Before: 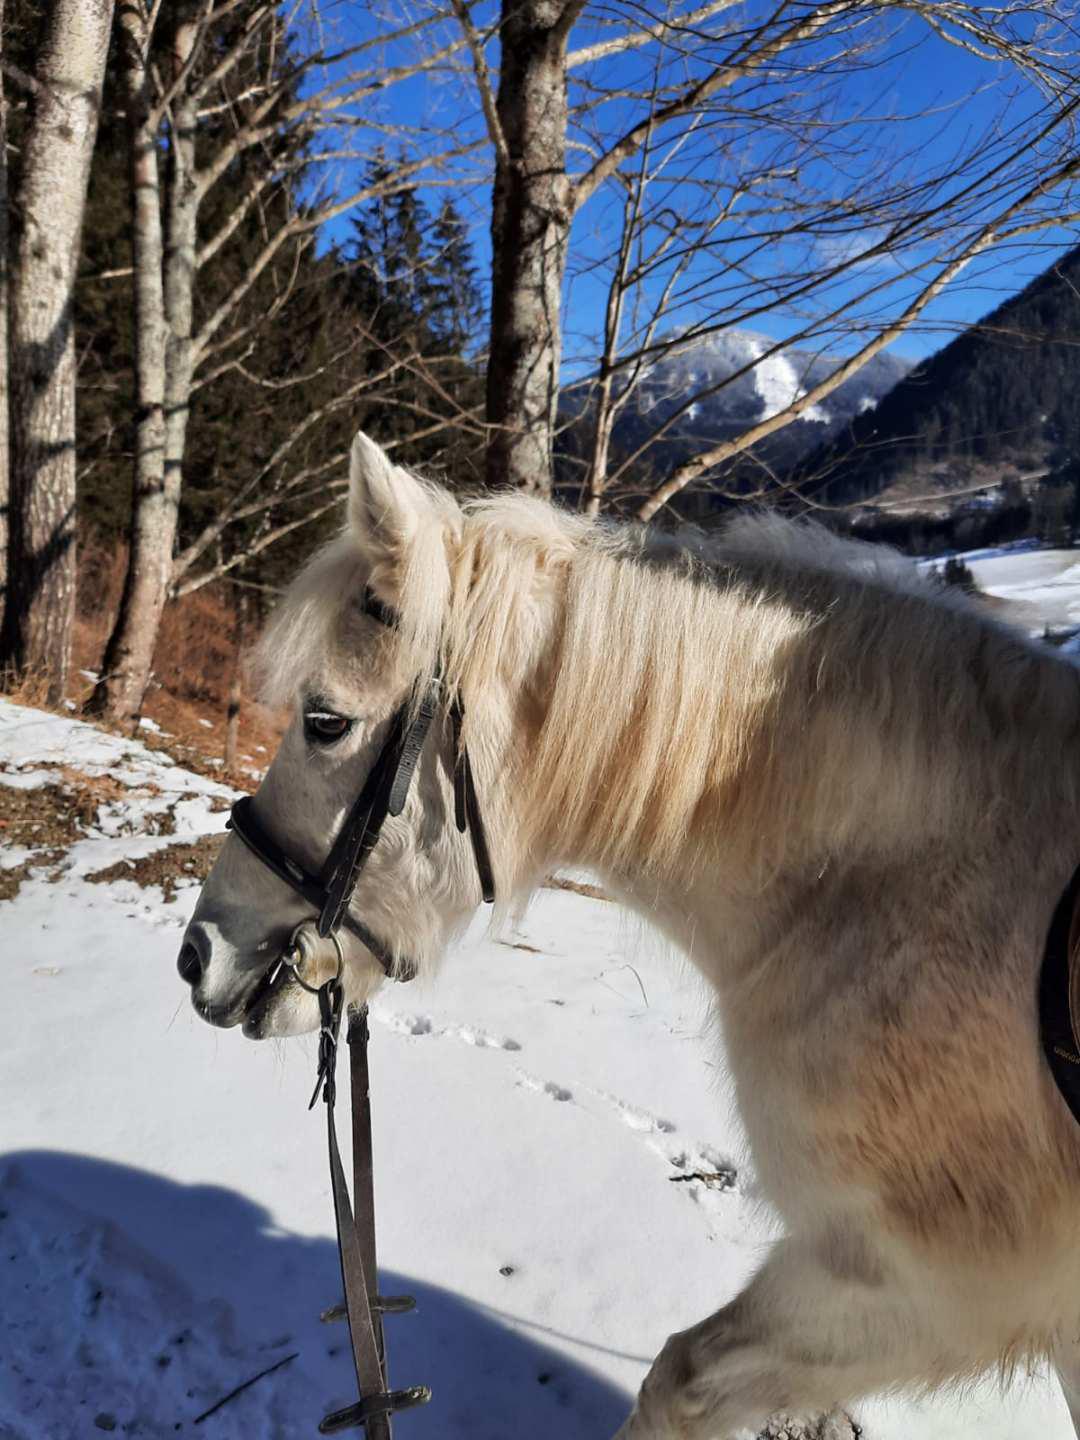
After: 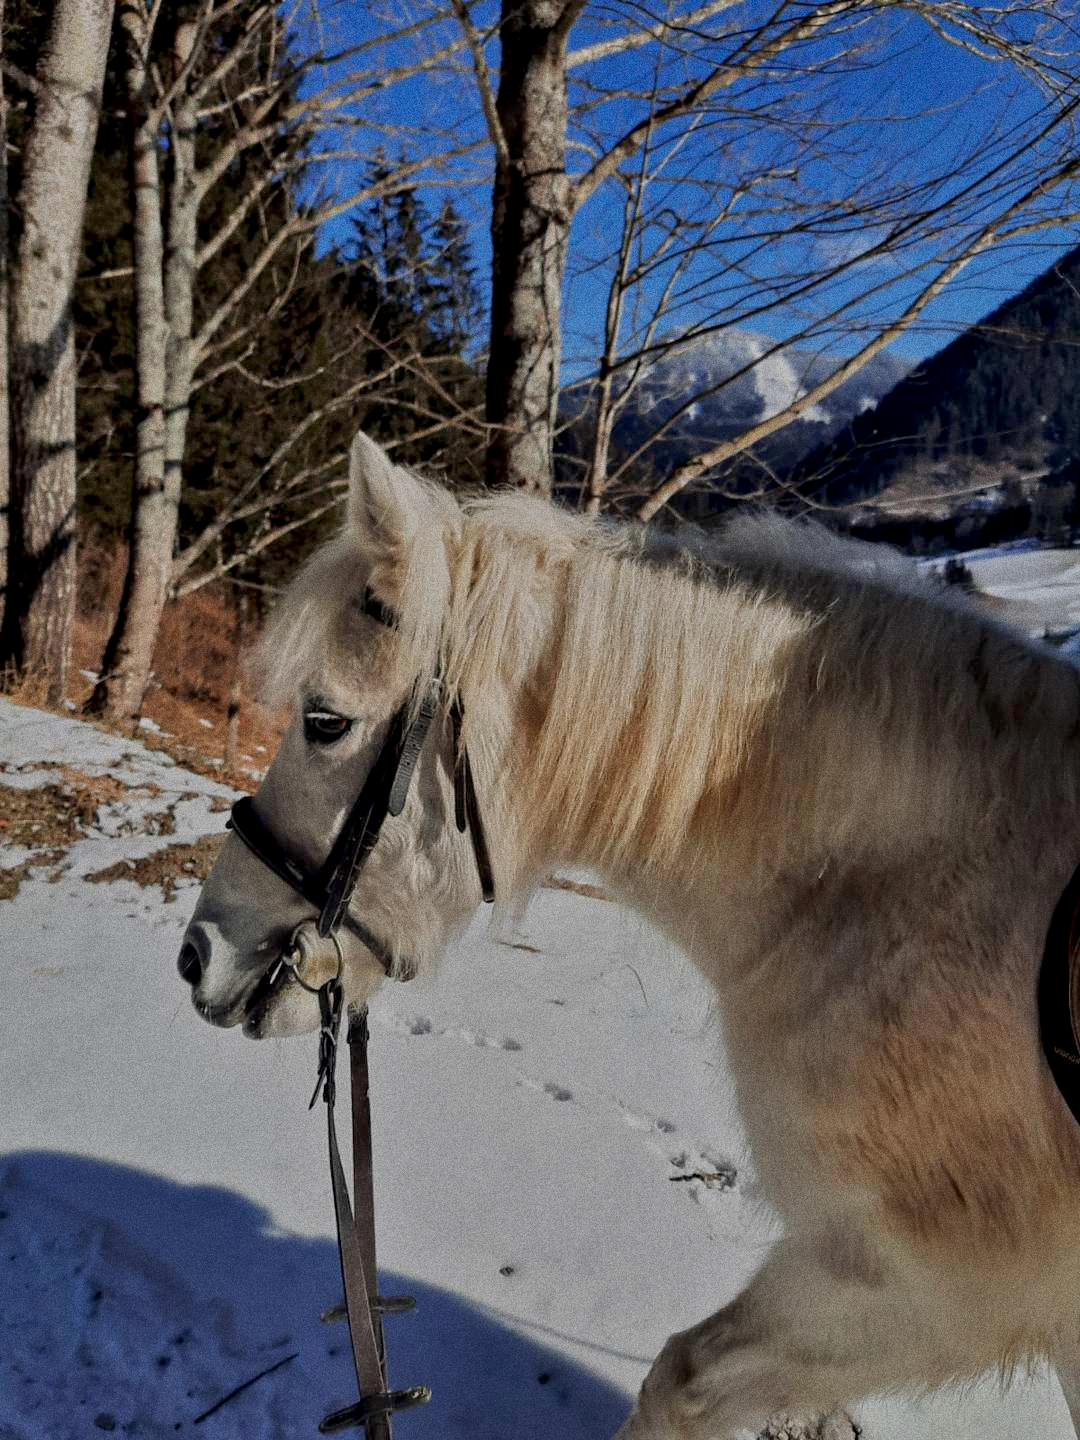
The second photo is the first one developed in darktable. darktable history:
grain: coarseness 11.82 ISO, strength 36.67%, mid-tones bias 74.17%
exposure: black level correction 0.006, exposure -0.226 EV, compensate highlight preservation false
tone equalizer: -8 EV -0.002 EV, -7 EV 0.005 EV, -6 EV -0.008 EV, -5 EV 0.007 EV, -4 EV -0.042 EV, -3 EV -0.233 EV, -2 EV -0.662 EV, -1 EV -0.983 EV, +0 EV -0.969 EV, smoothing diameter 2%, edges refinement/feathering 20, mask exposure compensation -1.57 EV, filter diffusion 5
